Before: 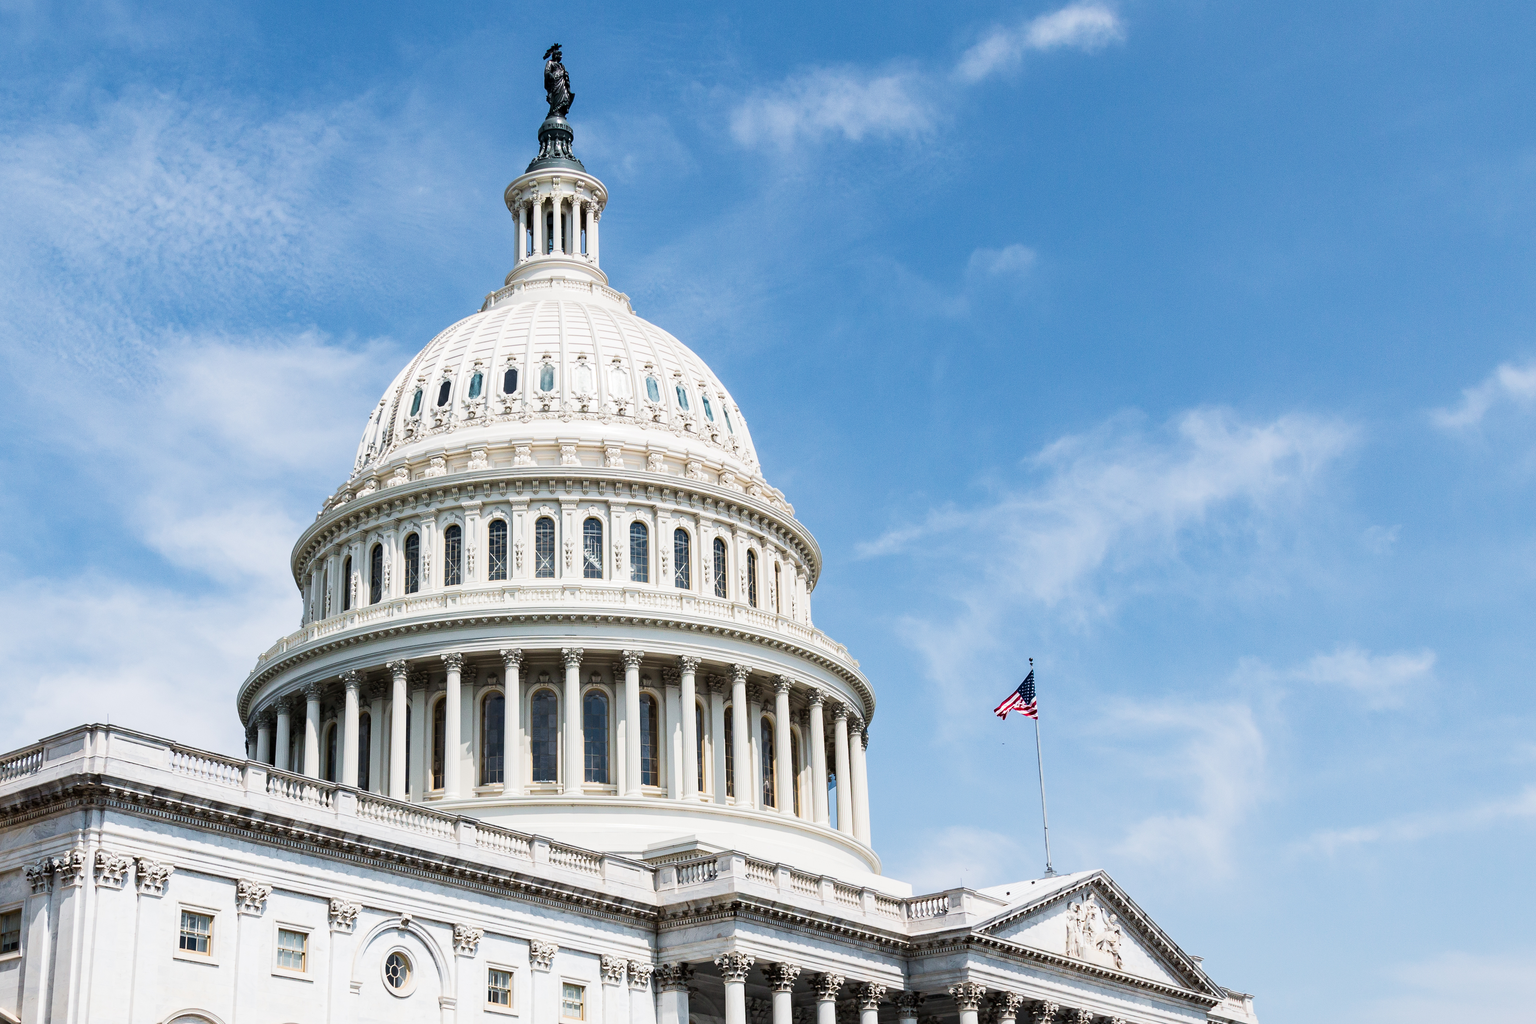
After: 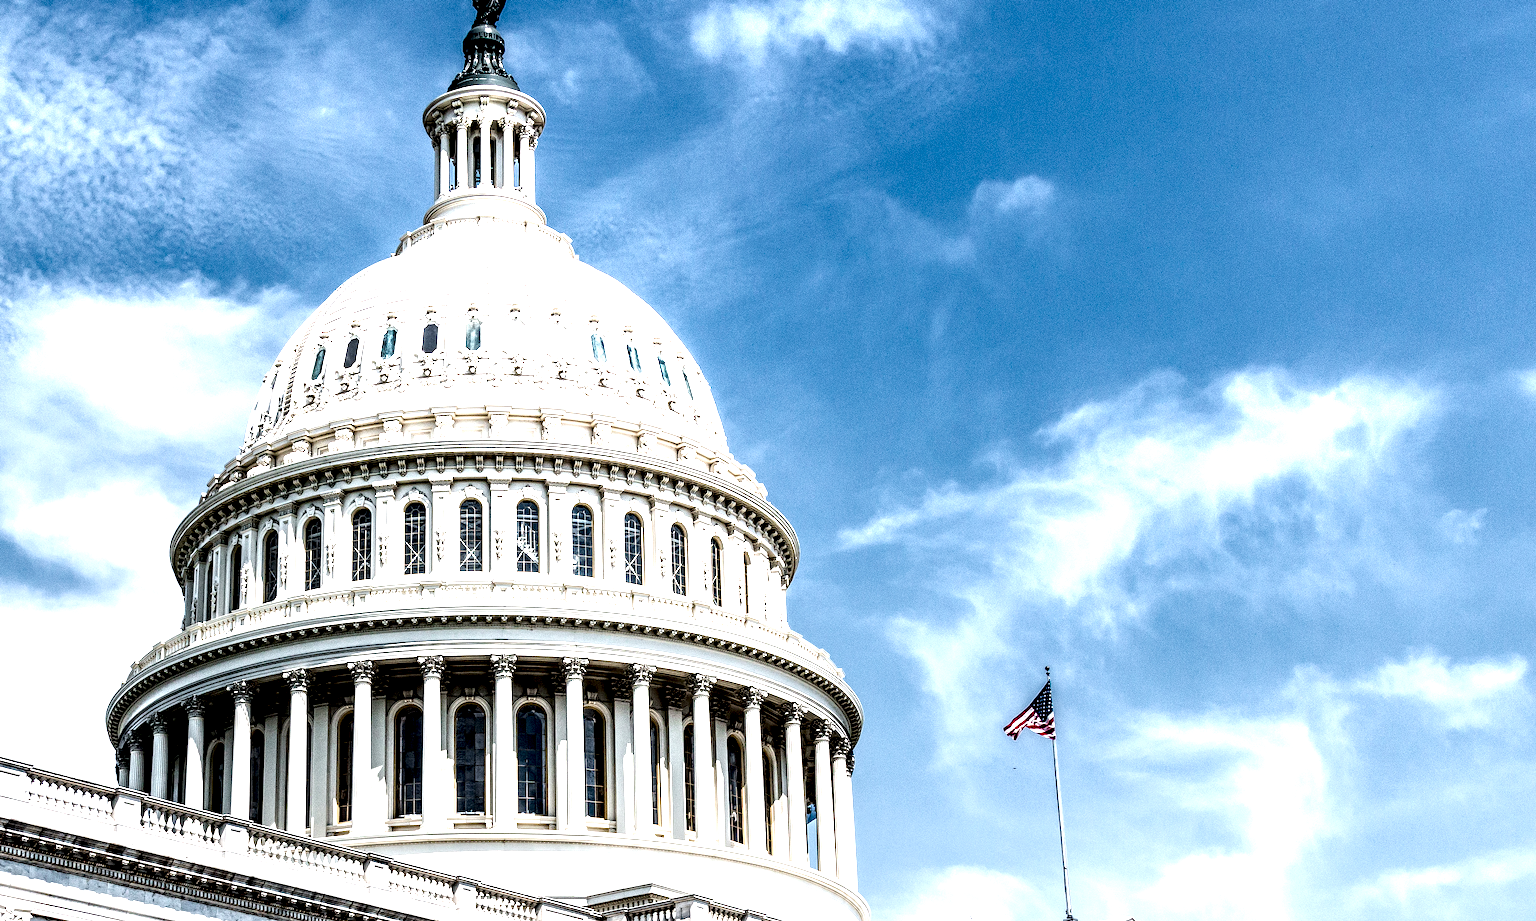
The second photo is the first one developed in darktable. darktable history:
exposure: exposure 0.601 EV, compensate highlight preservation false
crop and rotate: left 9.646%, top 9.423%, right 6.042%, bottom 14.721%
local contrast: highlights 112%, shadows 42%, detail 291%
color zones: curves: ch0 [(0, 0.444) (0.143, 0.442) (0.286, 0.441) (0.429, 0.441) (0.571, 0.441) (0.714, 0.441) (0.857, 0.442) (1, 0.444)]
